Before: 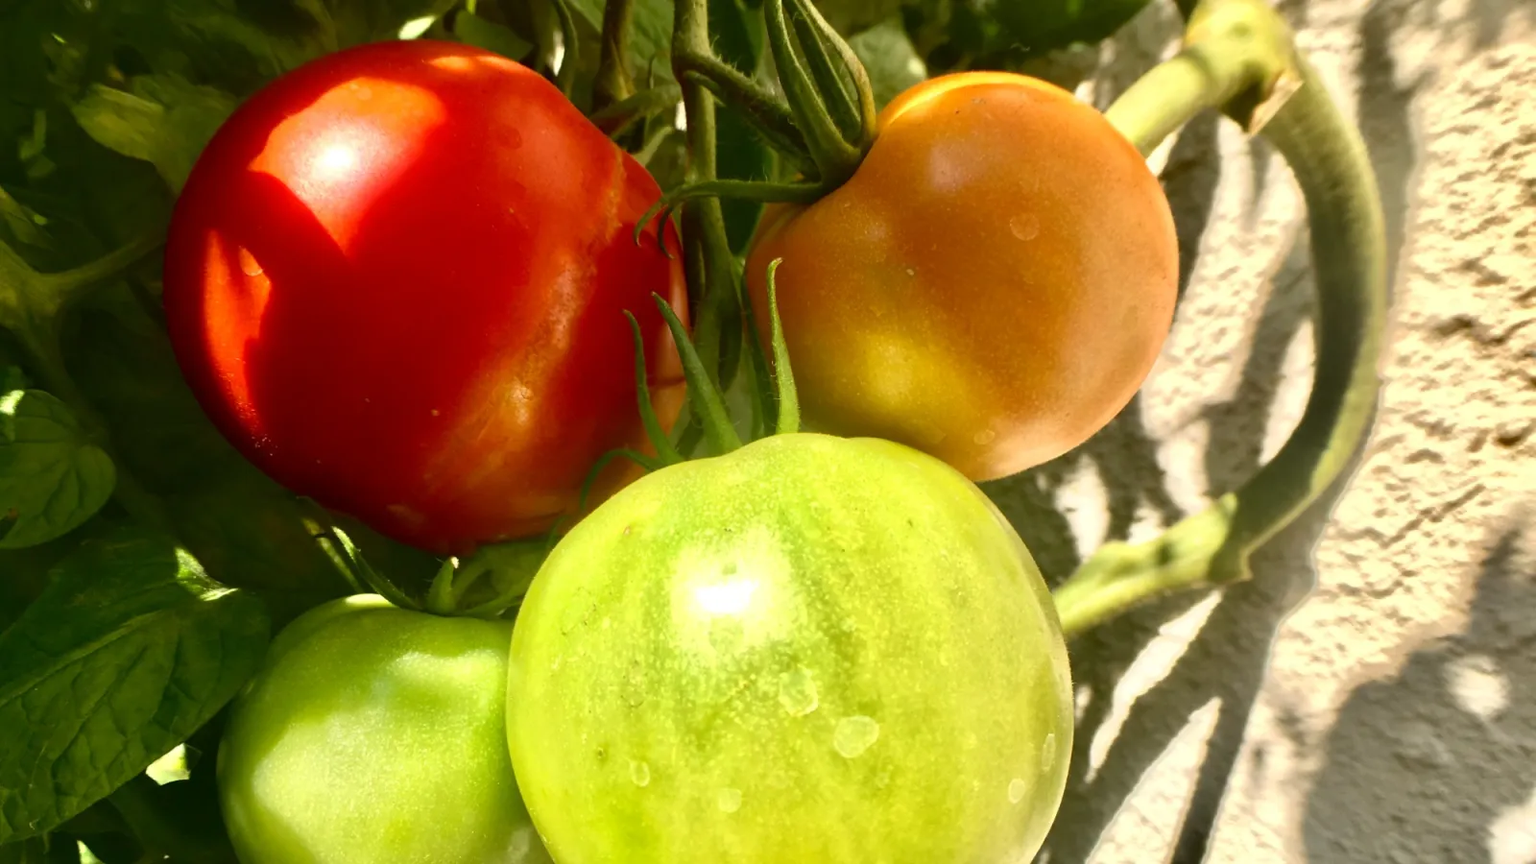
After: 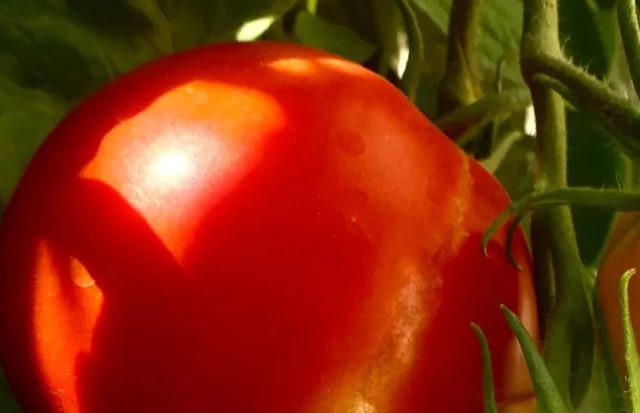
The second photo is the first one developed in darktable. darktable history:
crop and rotate: left 11.201%, top 0.109%, right 48.759%, bottom 53.895%
